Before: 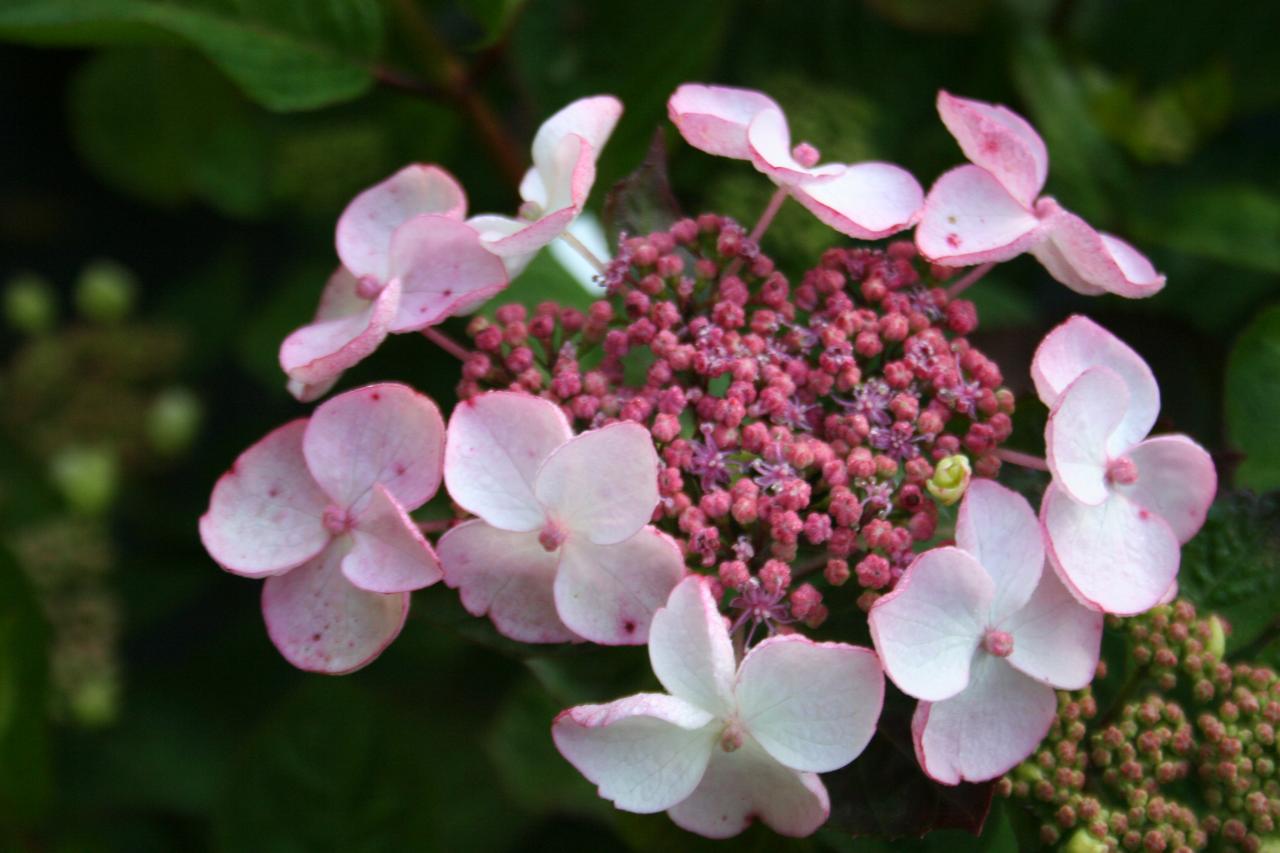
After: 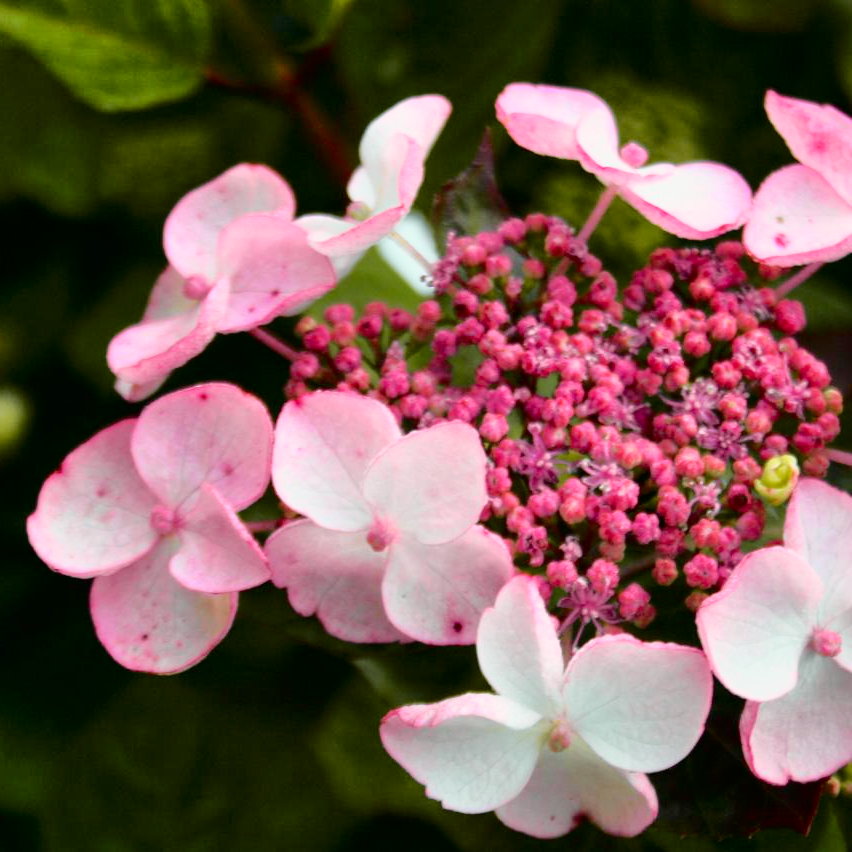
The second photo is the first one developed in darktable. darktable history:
crop and rotate: left 13.446%, right 19.928%
shadows and highlights: radius 133.12, soften with gaussian
tone curve: curves: ch0 [(0, 0) (0.062, 0.023) (0.168, 0.142) (0.359, 0.44) (0.469, 0.544) (0.634, 0.722) (0.839, 0.909) (0.998, 0.978)]; ch1 [(0, 0) (0.437, 0.453) (0.472, 0.47) (0.502, 0.504) (0.527, 0.546) (0.568, 0.619) (0.608, 0.665) (0.669, 0.748) (0.859, 0.899) (1, 1)]; ch2 [(0, 0) (0.33, 0.301) (0.421, 0.443) (0.473, 0.501) (0.504, 0.504) (0.535, 0.564) (0.575, 0.625) (0.608, 0.676) (1, 1)], color space Lab, independent channels, preserve colors none
